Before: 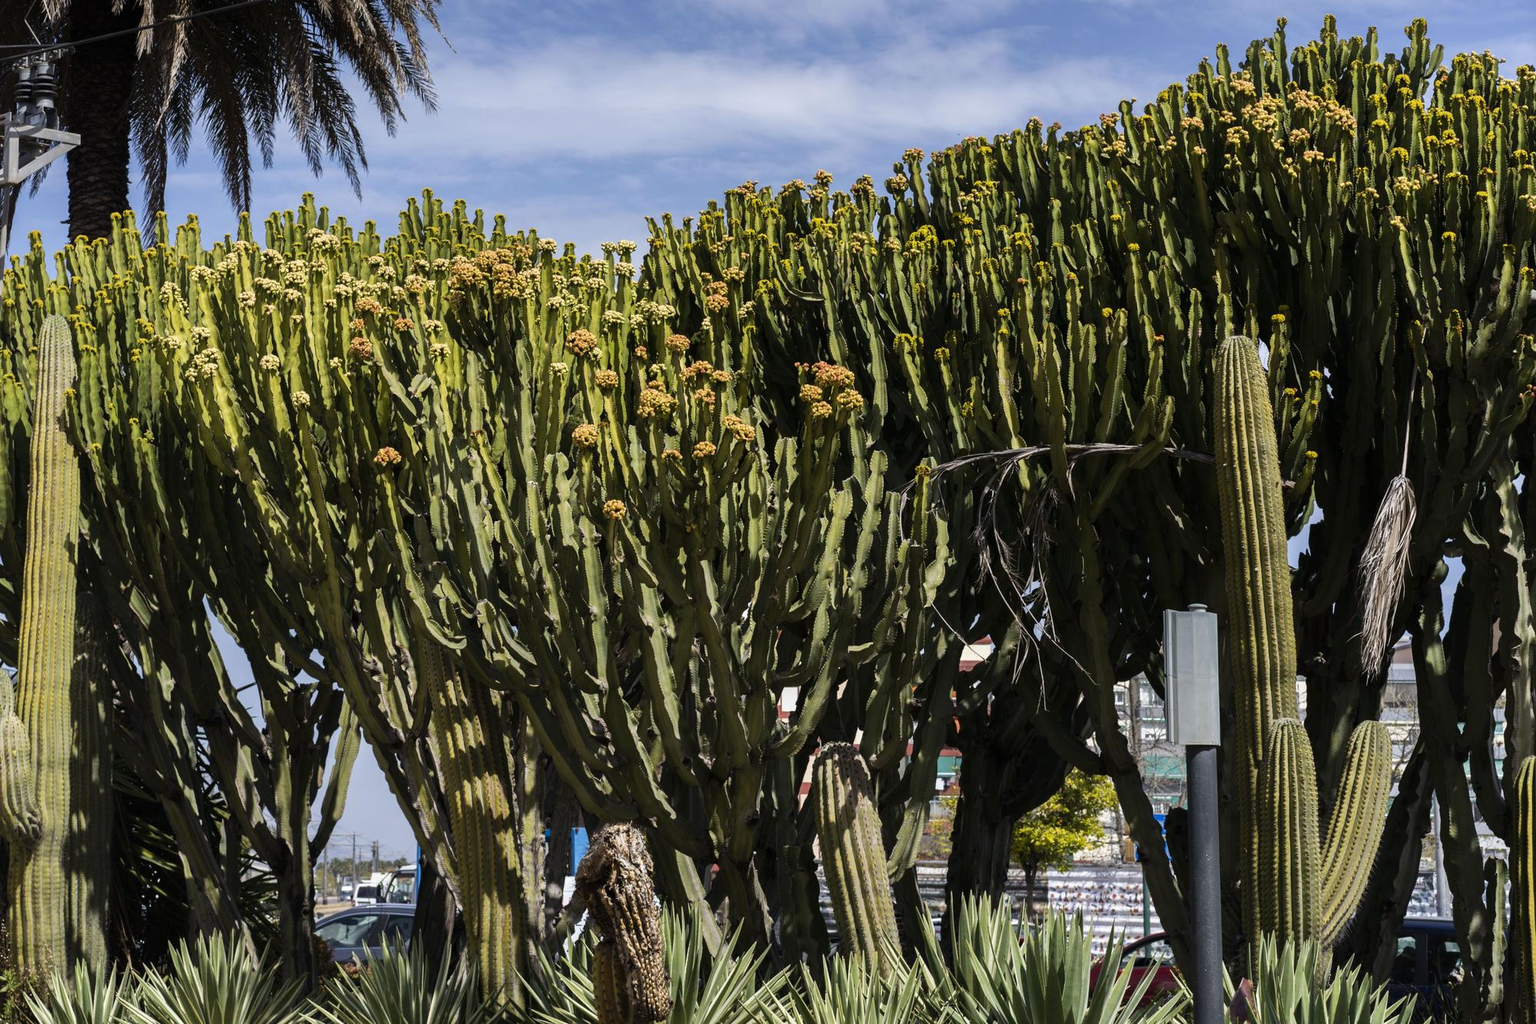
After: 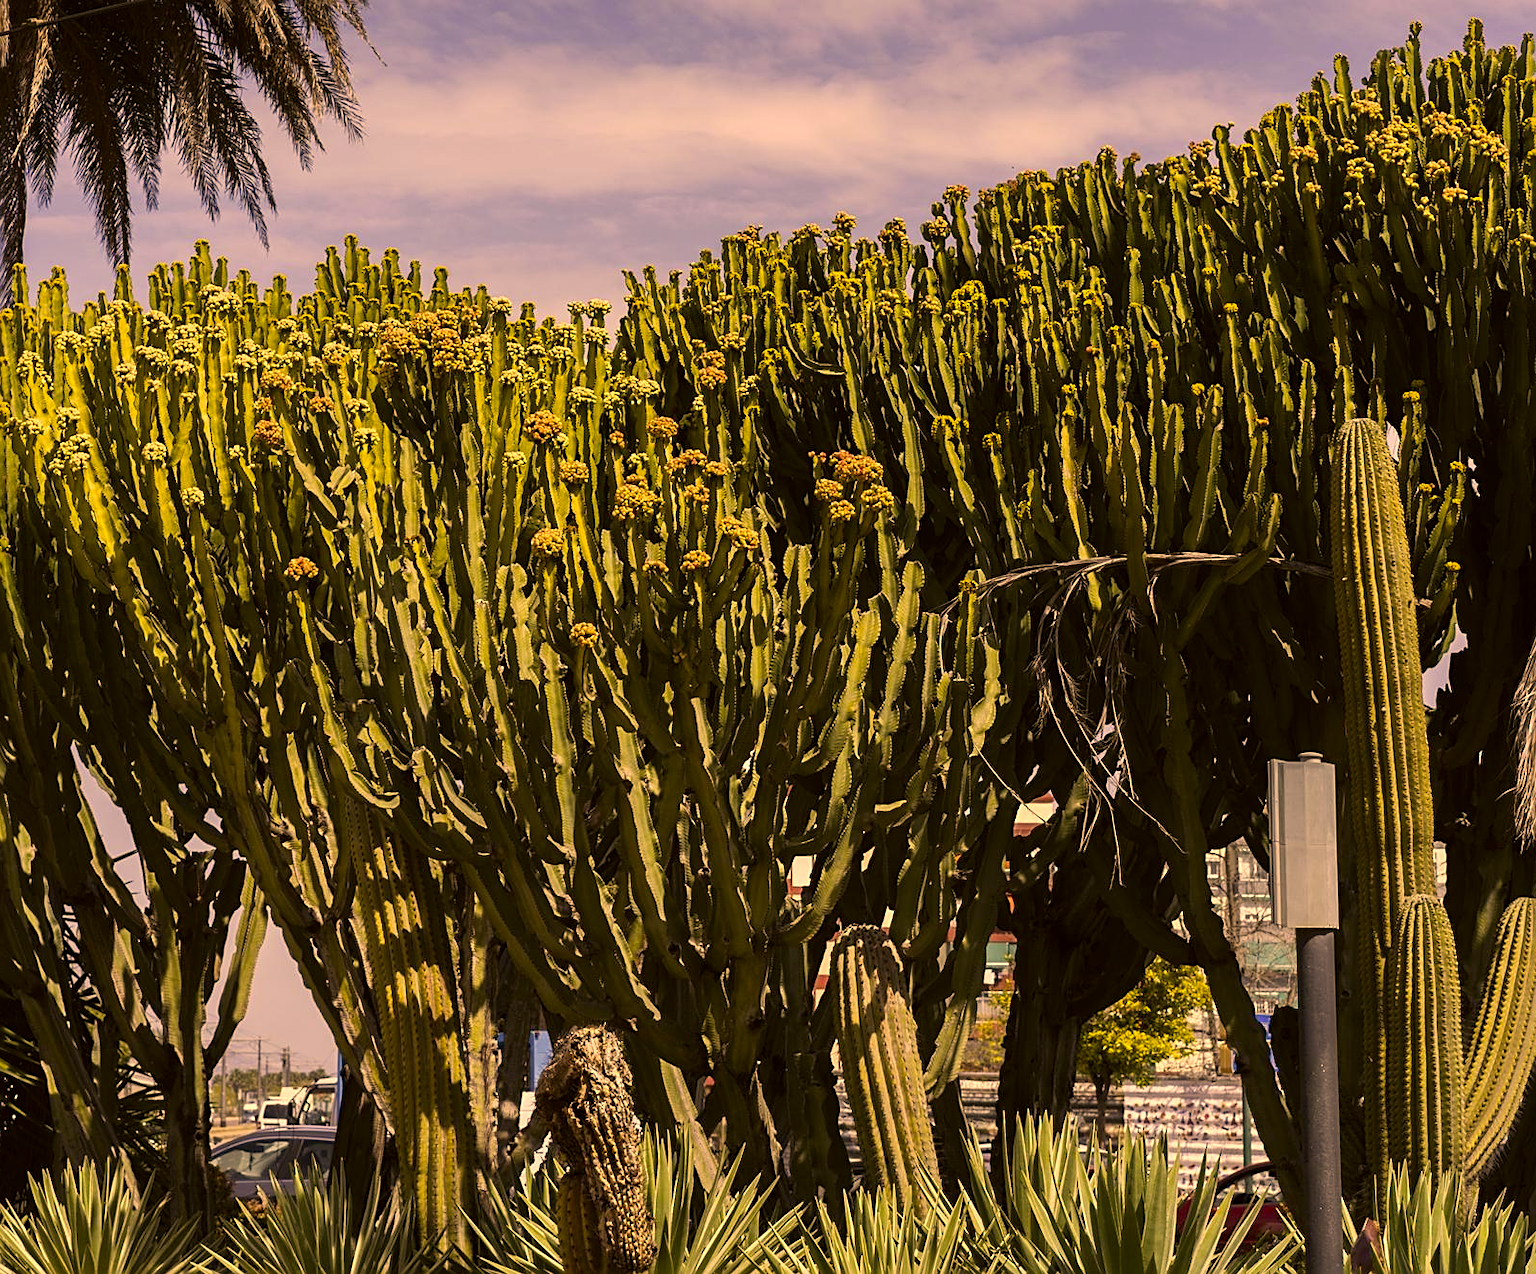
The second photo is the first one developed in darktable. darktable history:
crop and rotate: left 9.506%, right 10.223%
sharpen: on, module defaults
color correction: highlights a* 18.59, highlights b* 35.27, shadows a* 1.69, shadows b* 6.75, saturation 1.05
